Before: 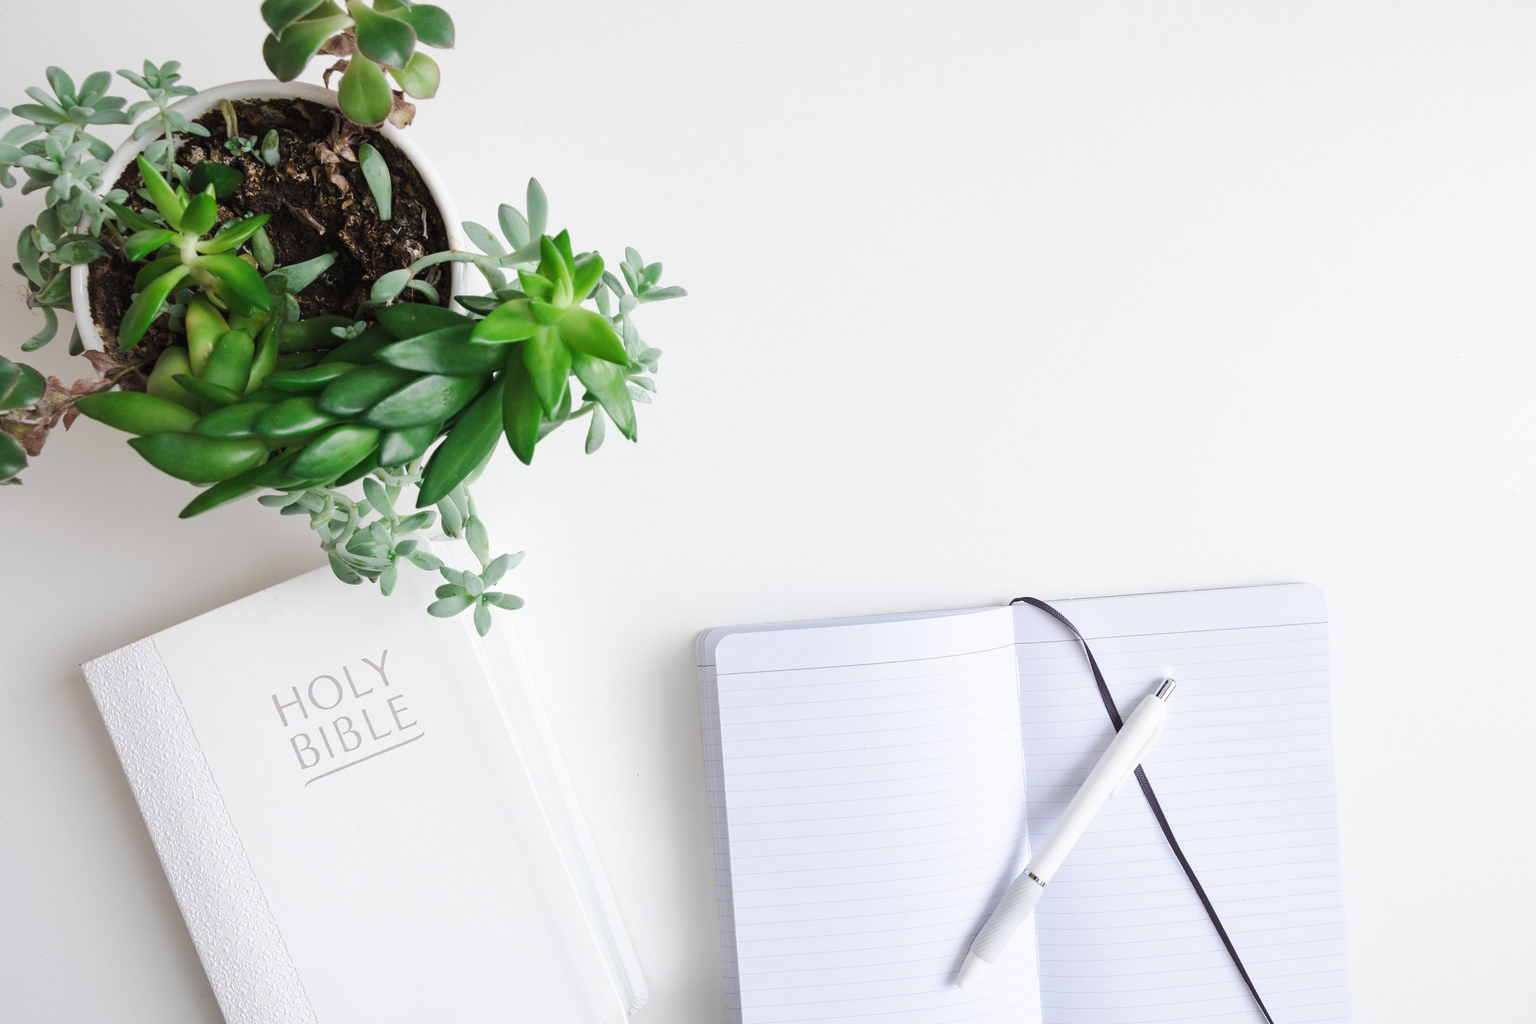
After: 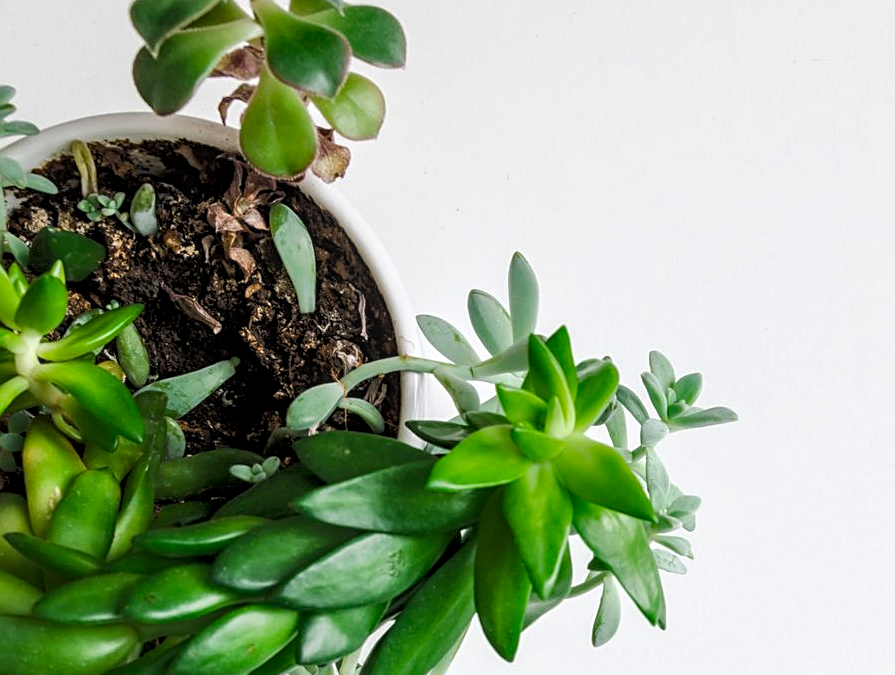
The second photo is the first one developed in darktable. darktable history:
crop and rotate: left 11.085%, top 0.112%, right 47.988%, bottom 53.607%
local contrast: highlights 62%, detail 143%, midtone range 0.435
sharpen: on, module defaults
color balance rgb: perceptual saturation grading › global saturation 19.388%, global vibrance 20%
tone equalizer: -8 EV -1.83 EV, -7 EV -1.19 EV, -6 EV -1.65 EV
